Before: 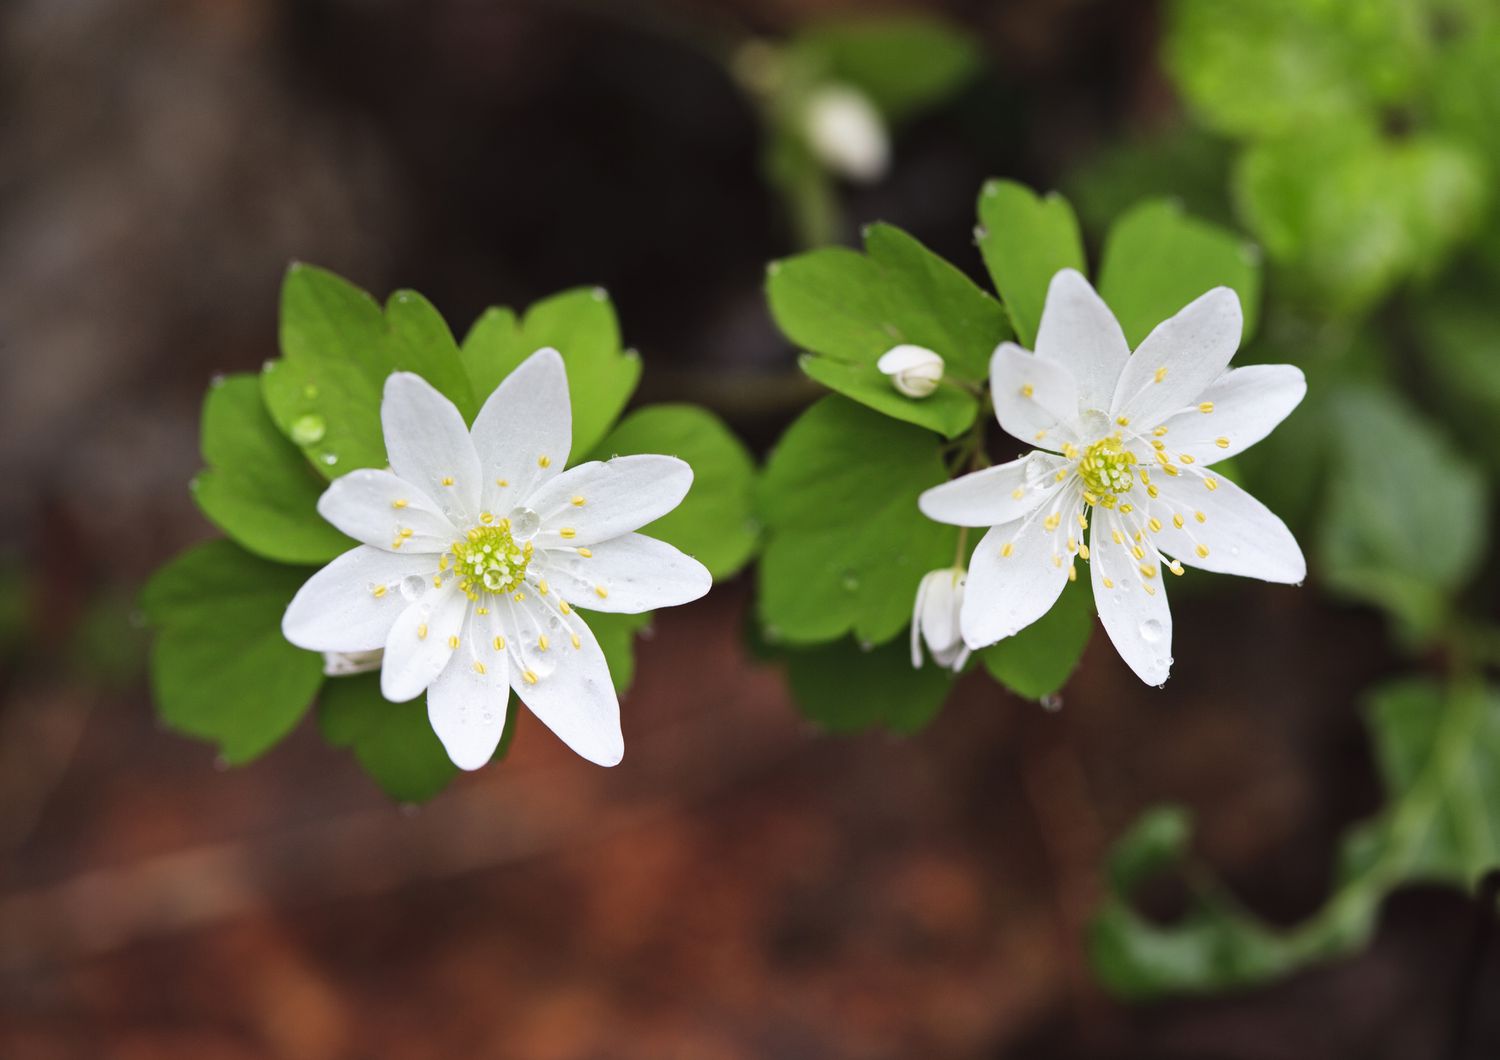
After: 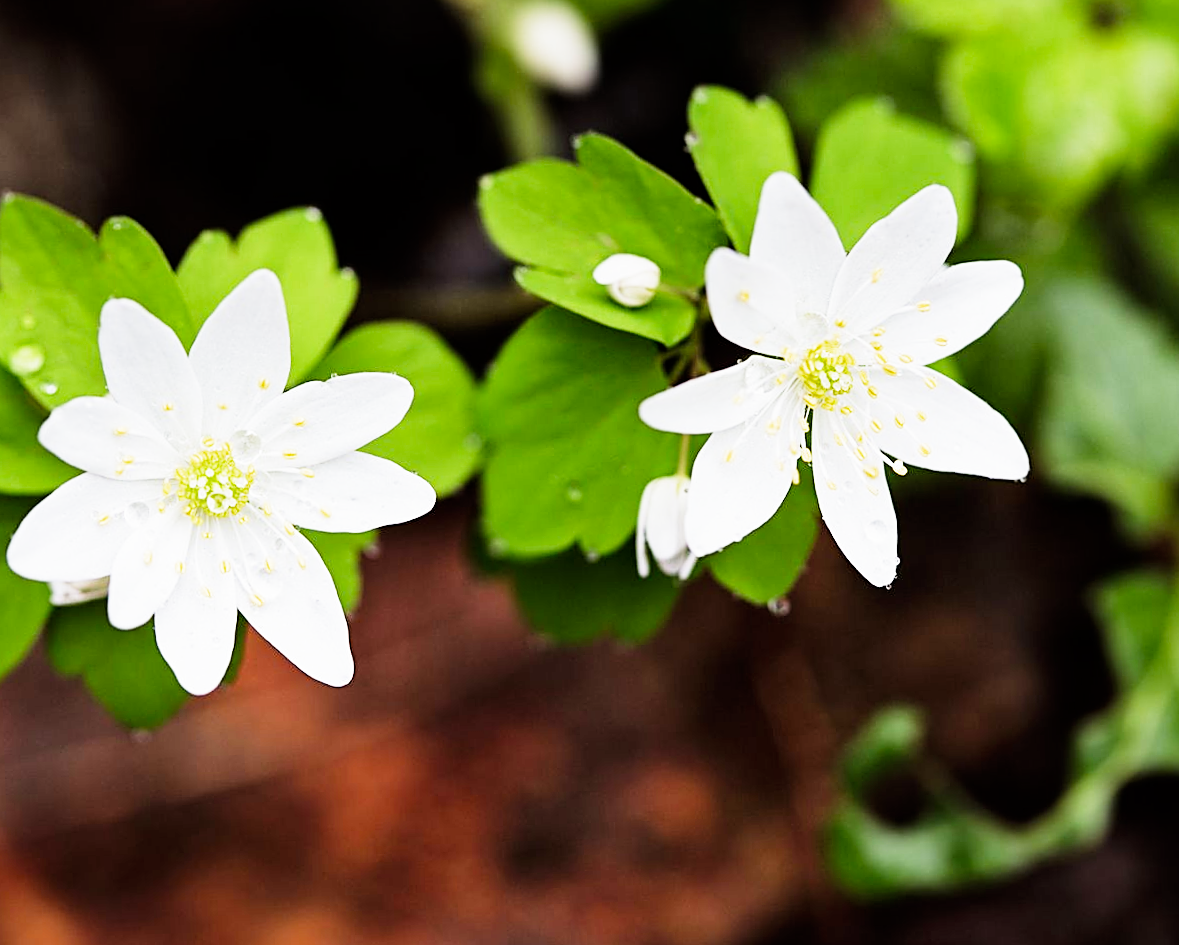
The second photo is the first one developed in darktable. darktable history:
crop and rotate: left 17.959%, top 5.771%, right 1.742%
rotate and perspective: rotation -2°, crop left 0.022, crop right 0.978, crop top 0.049, crop bottom 0.951
filmic rgb: middle gray luminance 12.74%, black relative exposure -10.13 EV, white relative exposure 3.47 EV, threshold 6 EV, target black luminance 0%, hardness 5.74, latitude 44.69%, contrast 1.221, highlights saturation mix 5%, shadows ↔ highlights balance 26.78%, add noise in highlights 0, preserve chrominance no, color science v3 (2019), use custom middle-gray values true, iterations of high-quality reconstruction 0, contrast in highlights soft, enable highlight reconstruction true
tone curve: curves: ch0 [(0, 0) (0.004, 0.001) (0.133, 0.112) (0.325, 0.362) (0.832, 0.893) (1, 1)], color space Lab, linked channels, preserve colors none
sharpen: amount 0.6
